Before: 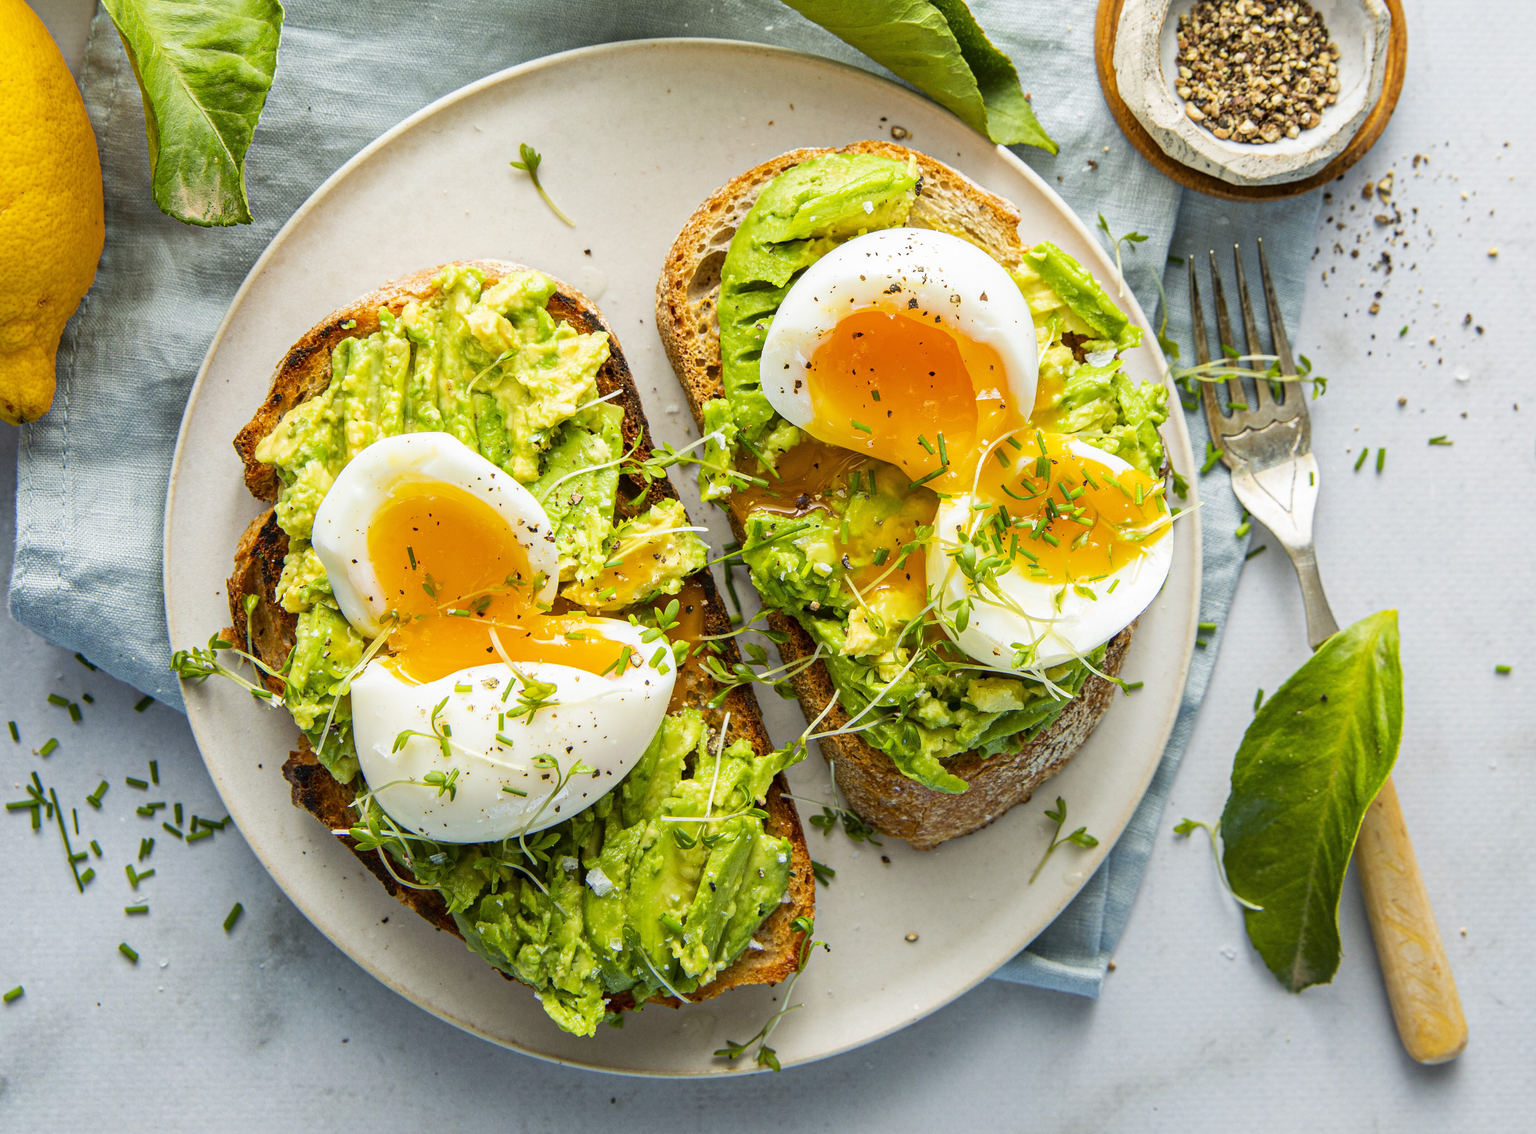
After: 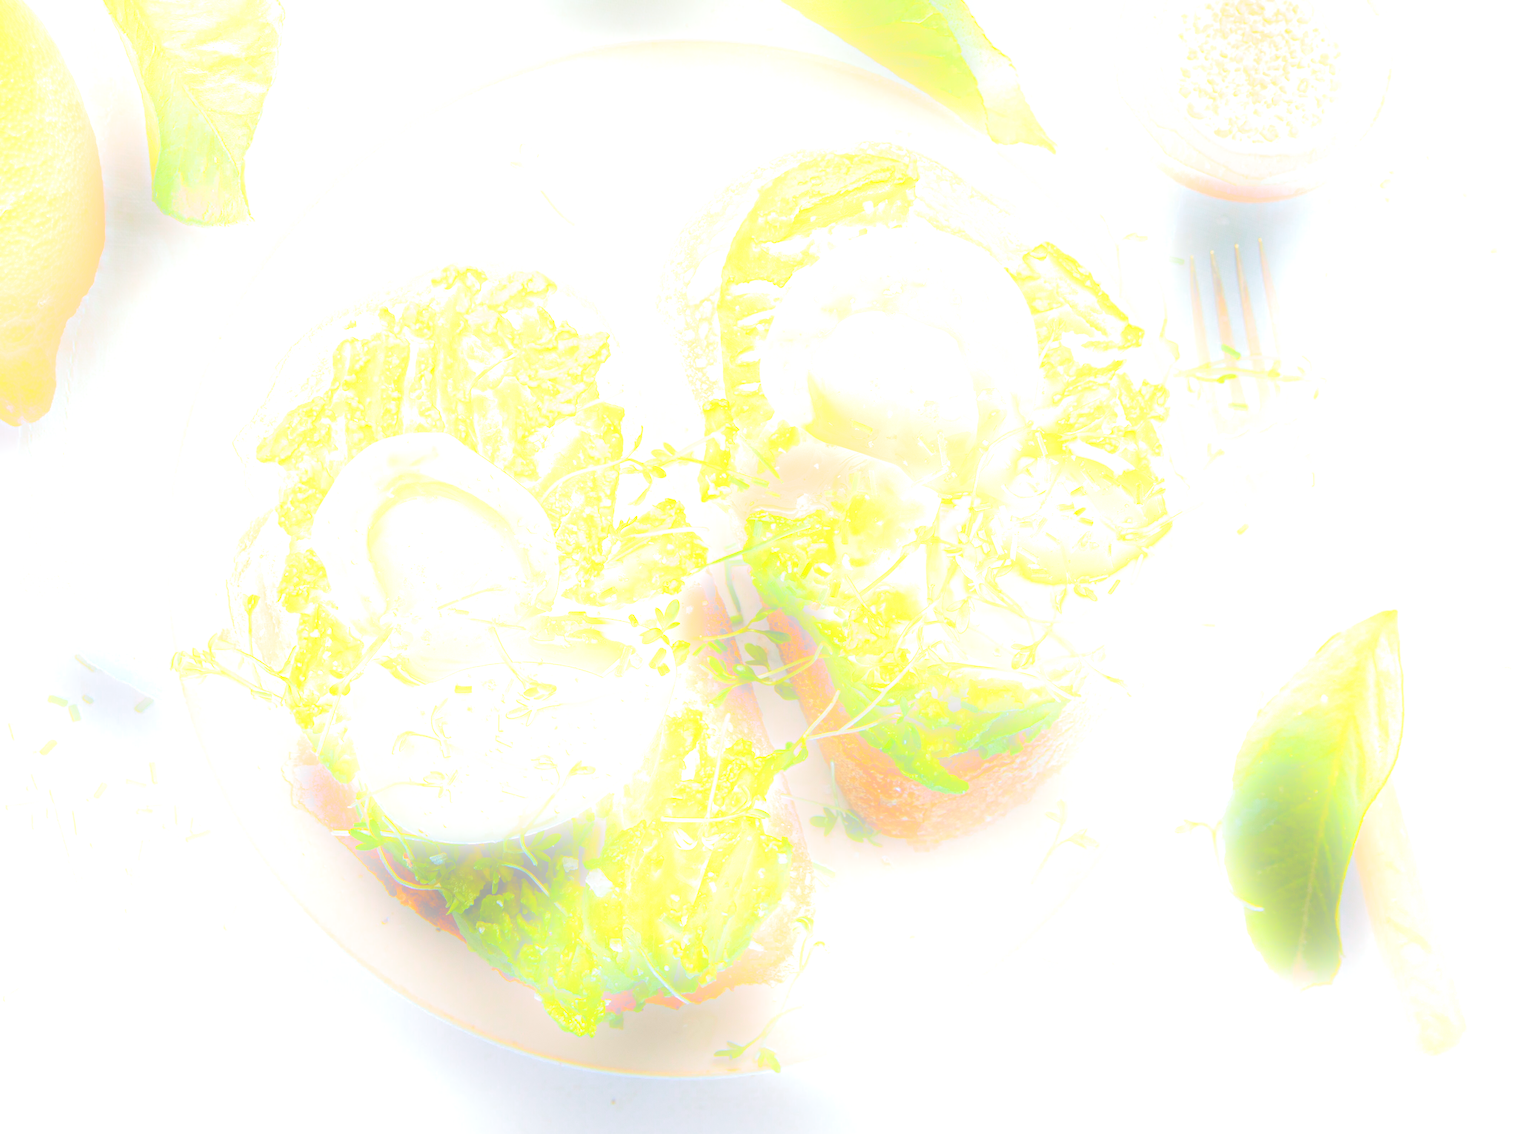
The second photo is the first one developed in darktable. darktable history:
bloom: size 25%, threshold 5%, strength 90%
split-toning: shadows › hue 46.8°, shadows › saturation 0.17, highlights › hue 316.8°, highlights › saturation 0.27, balance -51.82
